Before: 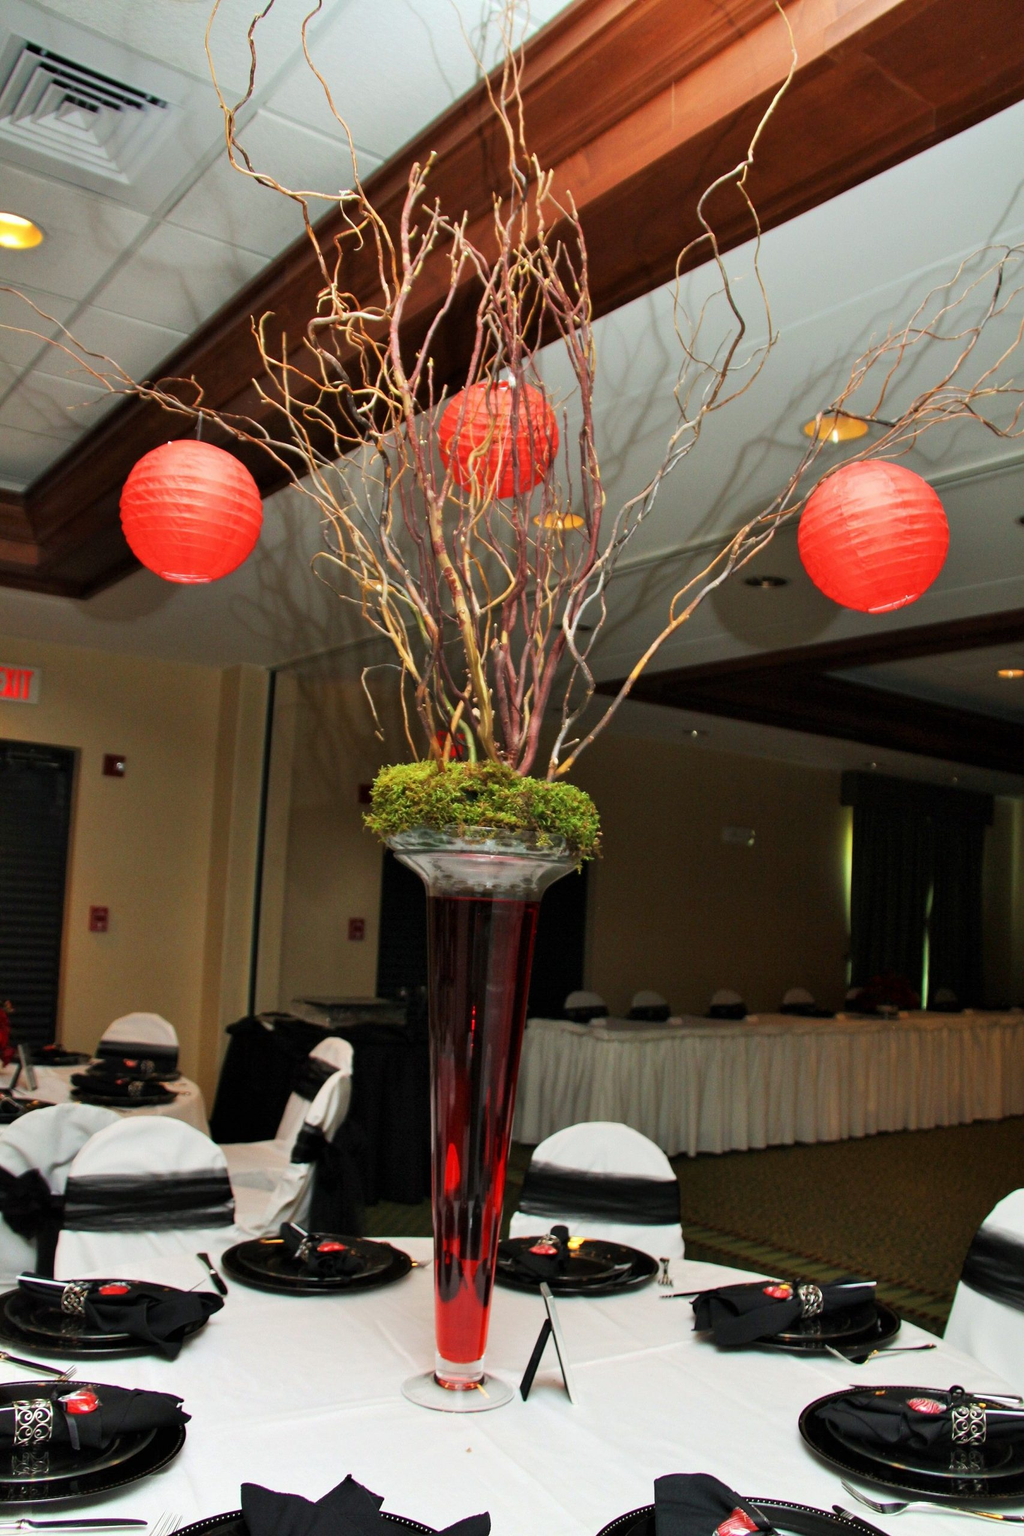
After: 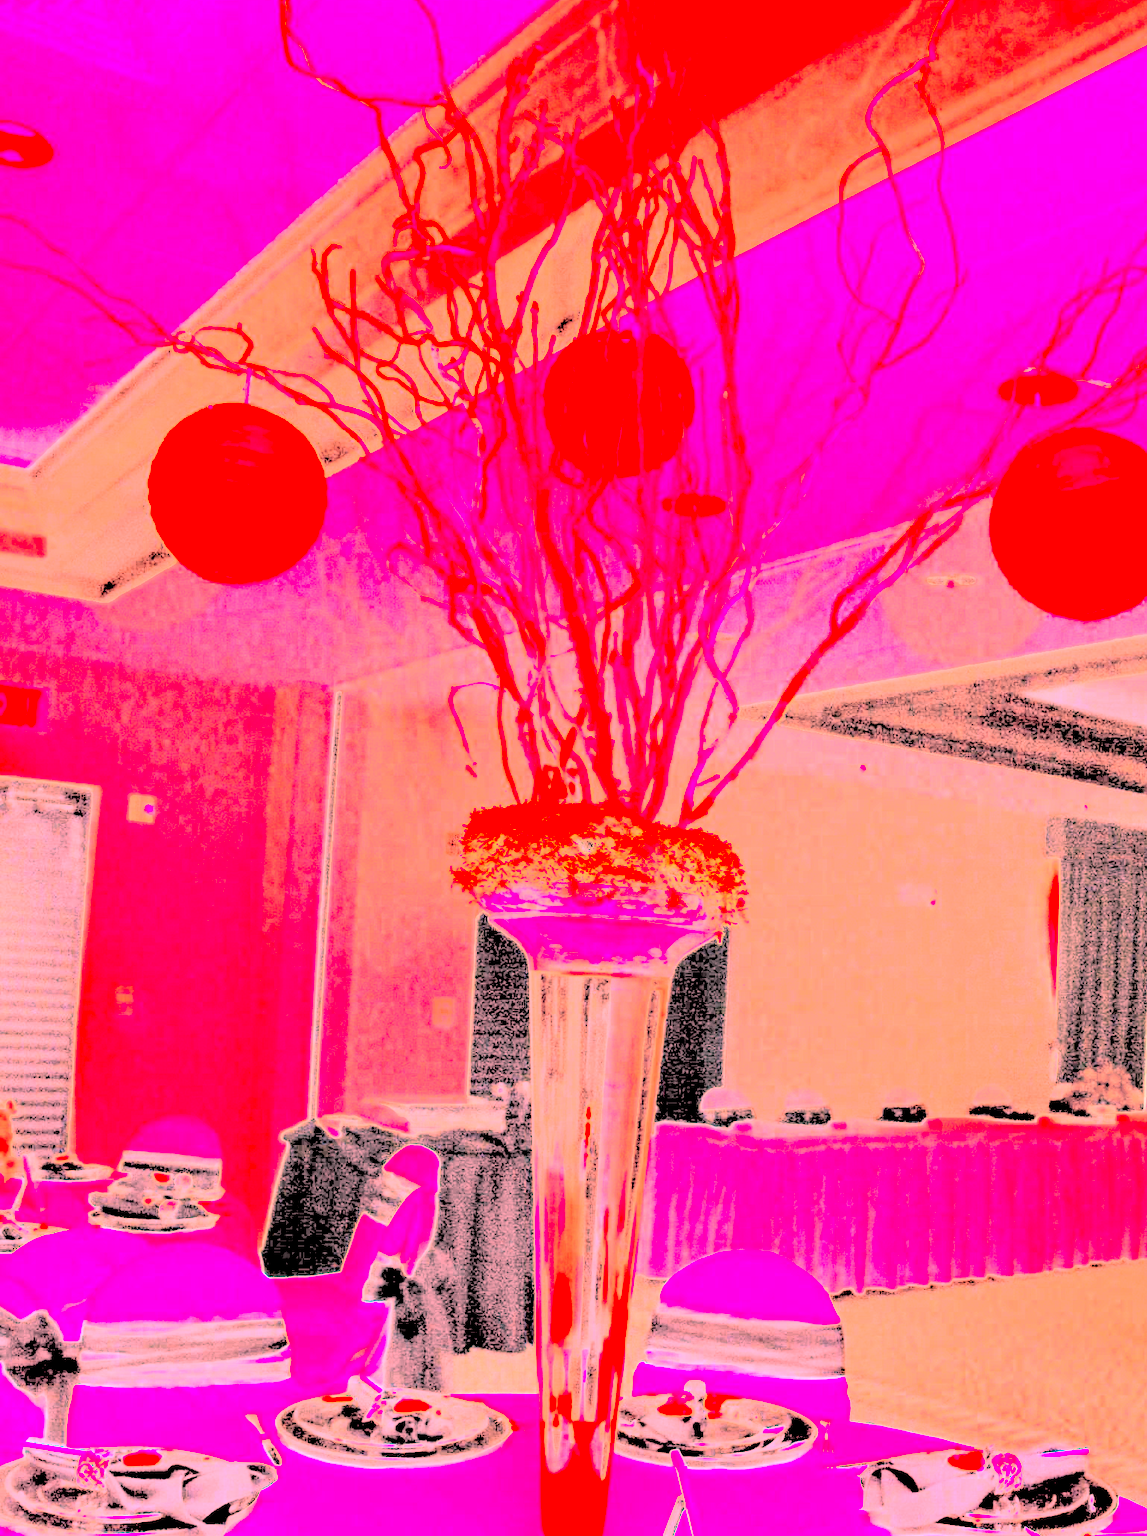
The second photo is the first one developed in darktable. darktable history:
crop: top 7.49%, right 9.717%, bottom 11.943%
white balance: red 4.26, blue 1.802
exposure: black level correction 0, exposure 1 EV, compensate highlight preservation false
contrast brightness saturation: brightness 1
levels: levels [0.036, 0.364, 0.827]
contrast equalizer: y [[0.586, 0.584, 0.576, 0.565, 0.552, 0.539], [0.5 ×6], [0.97, 0.959, 0.919, 0.859, 0.789, 0.717], [0 ×6], [0 ×6]]
